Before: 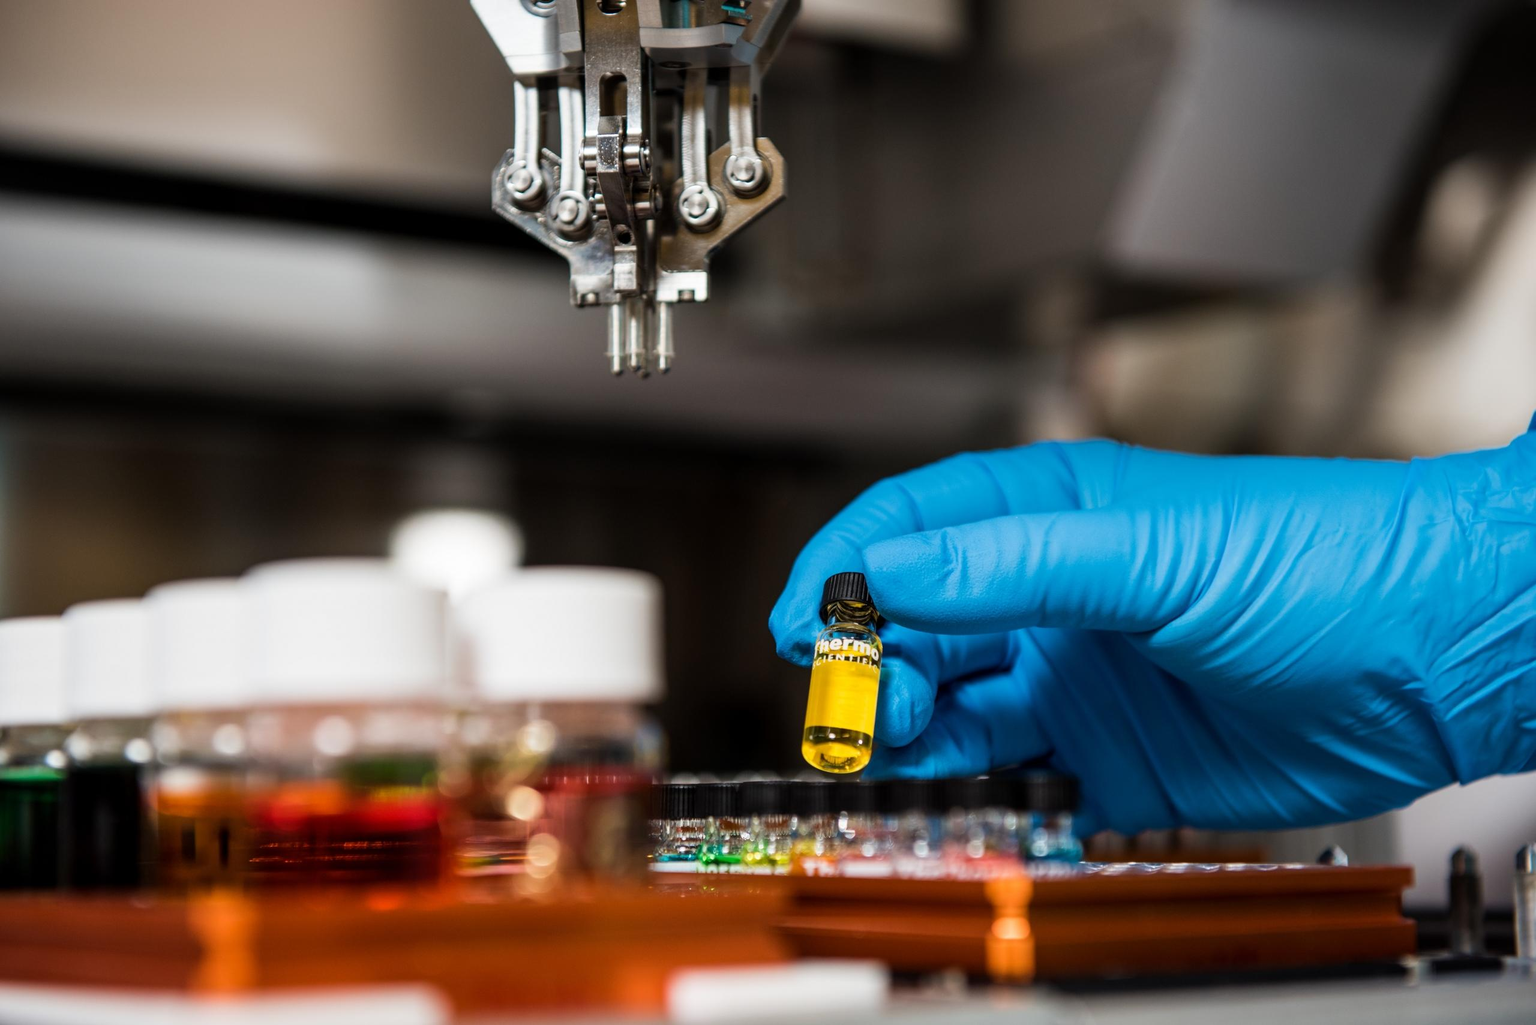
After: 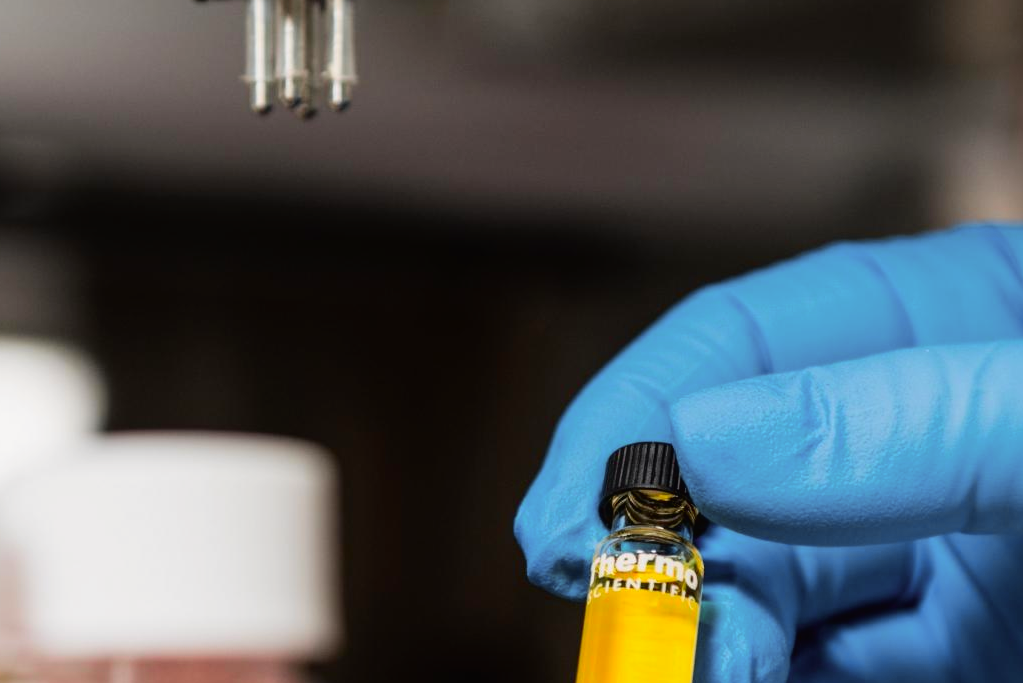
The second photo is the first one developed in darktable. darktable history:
tone curve: curves: ch0 [(0, 0.013) (0.036, 0.035) (0.274, 0.288) (0.504, 0.536) (0.844, 0.84) (1, 0.97)]; ch1 [(0, 0) (0.389, 0.403) (0.462, 0.48) (0.499, 0.5) (0.524, 0.529) (0.567, 0.603) (0.626, 0.651) (0.749, 0.781) (1, 1)]; ch2 [(0, 0) (0.464, 0.478) (0.5, 0.501) (0.533, 0.539) (0.599, 0.6) (0.704, 0.732) (1, 1)], color space Lab, independent channels, preserve colors none
crop: left 30%, top 30%, right 30%, bottom 30%
